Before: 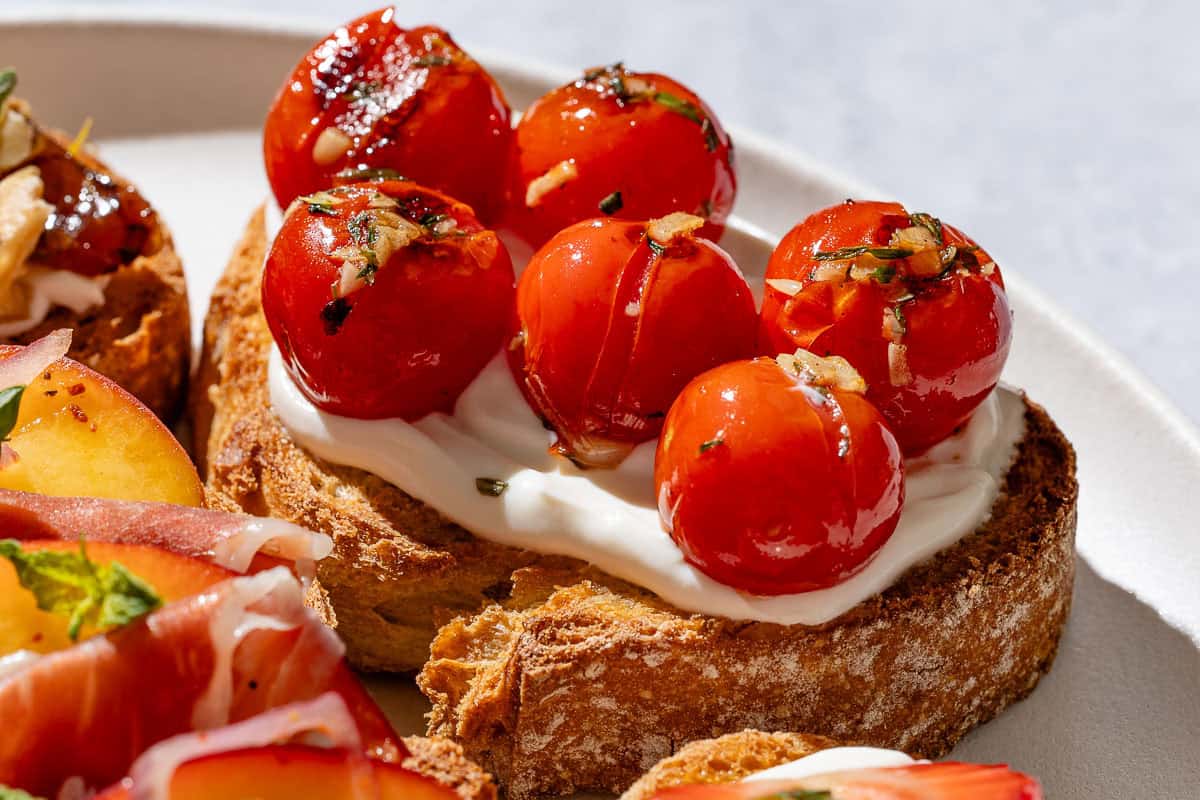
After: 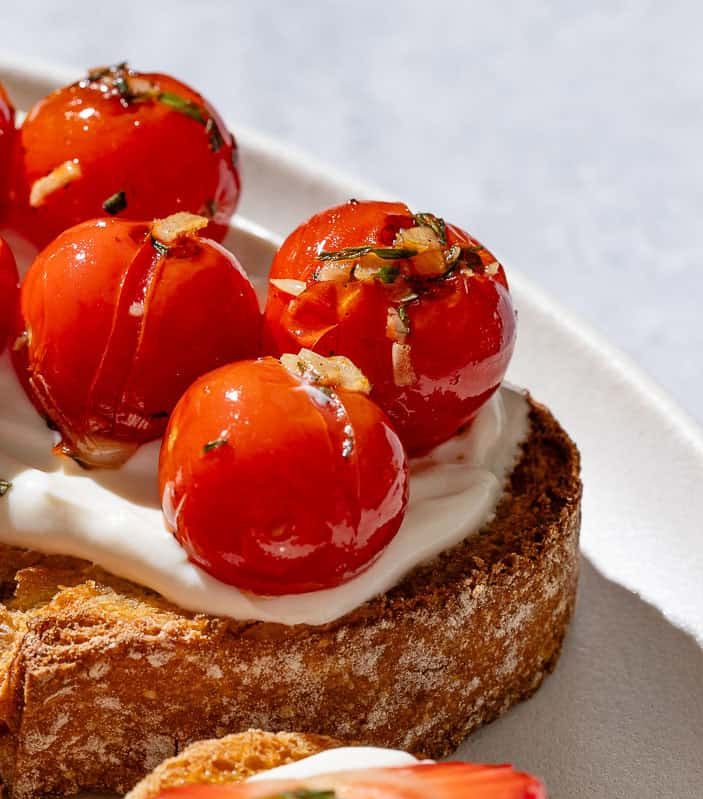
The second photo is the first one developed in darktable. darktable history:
exposure: compensate highlight preservation false
crop: left 41.402%
